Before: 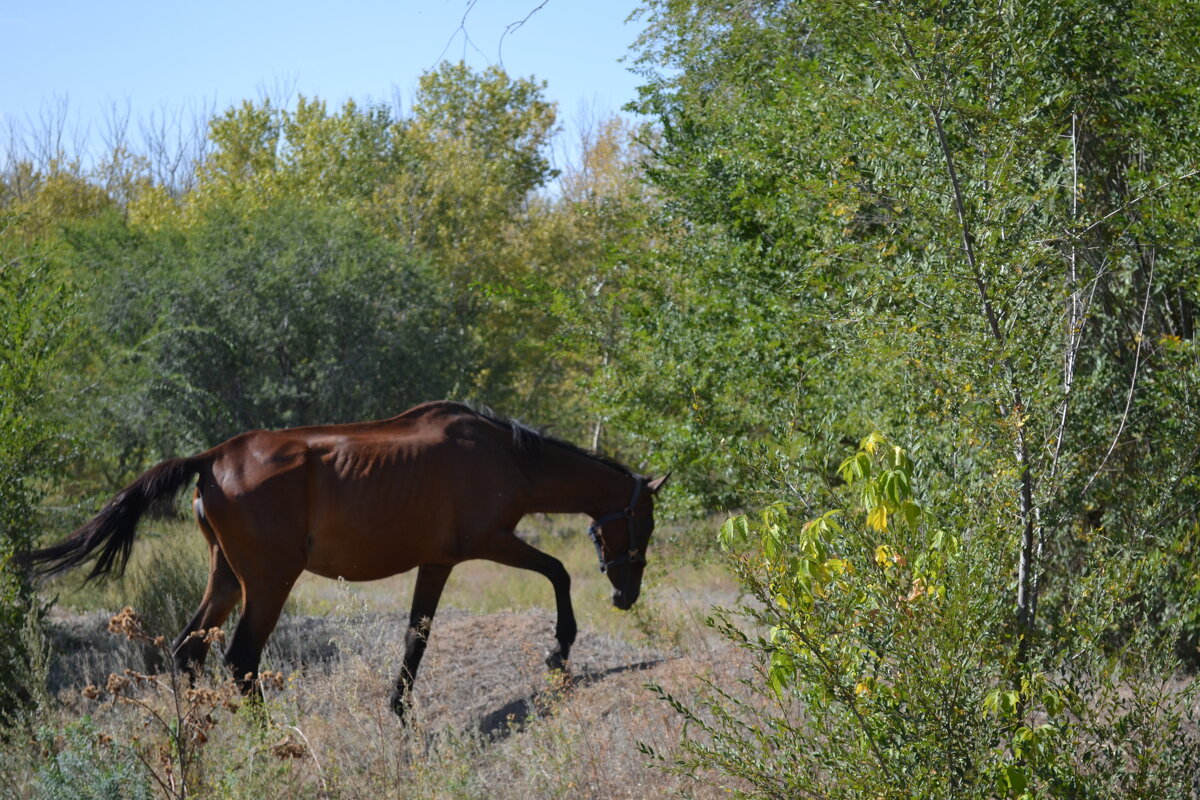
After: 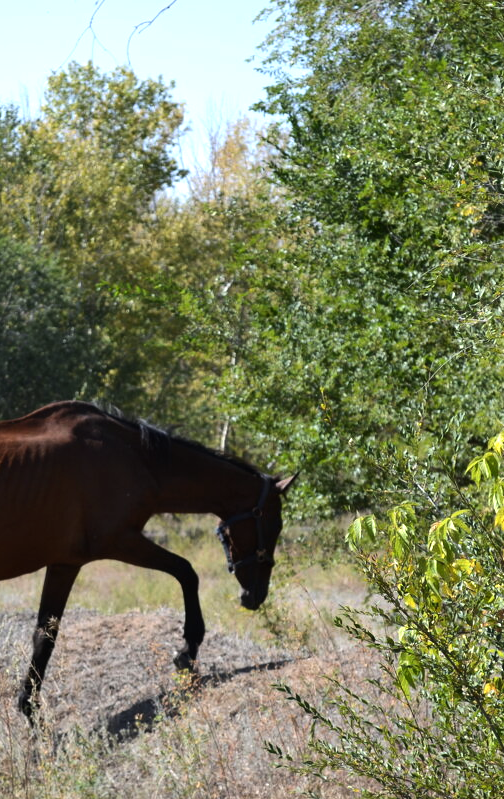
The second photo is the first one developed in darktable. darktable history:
tone equalizer: -8 EV -0.788 EV, -7 EV -0.702 EV, -6 EV -0.591 EV, -5 EV -0.412 EV, -3 EV 0.377 EV, -2 EV 0.6 EV, -1 EV 0.689 EV, +0 EV 0.743 EV, edges refinement/feathering 500, mask exposure compensation -1.57 EV, preserve details no
crop: left 31.056%, right 26.929%
